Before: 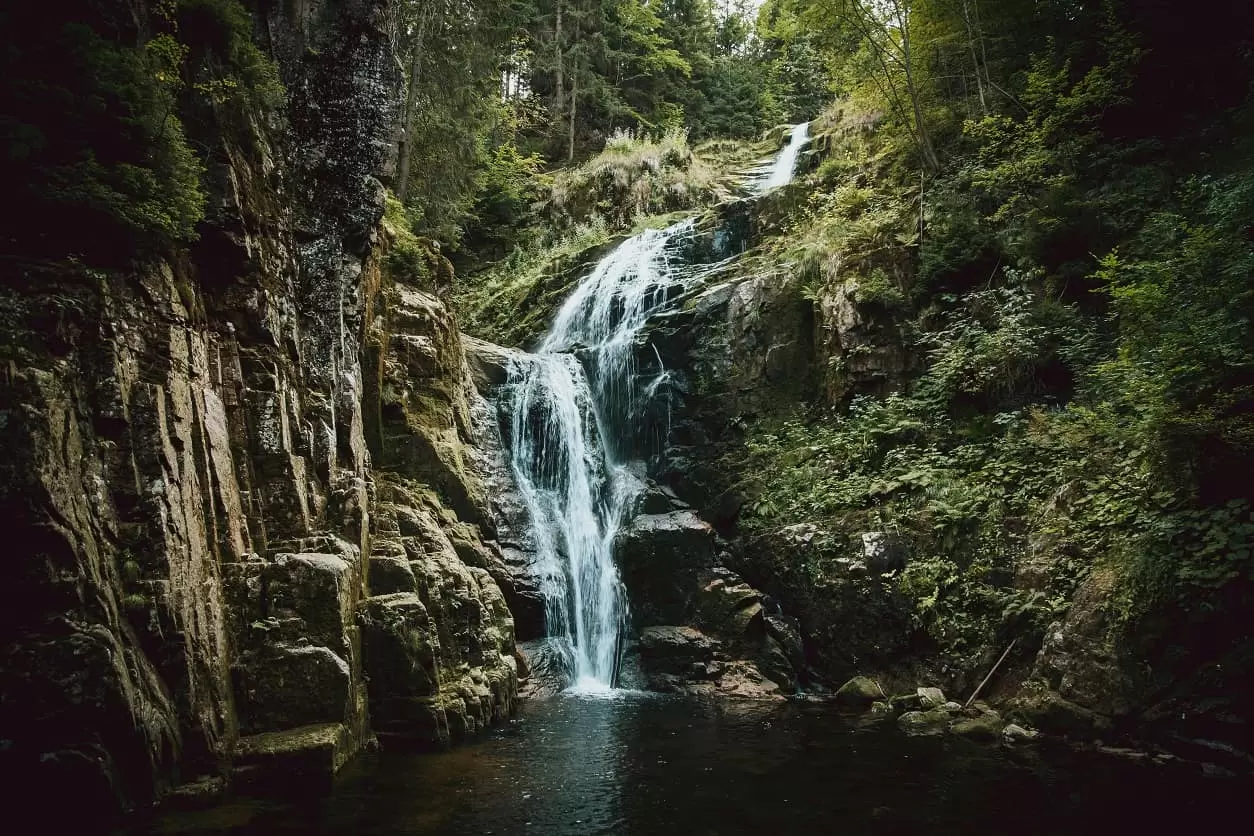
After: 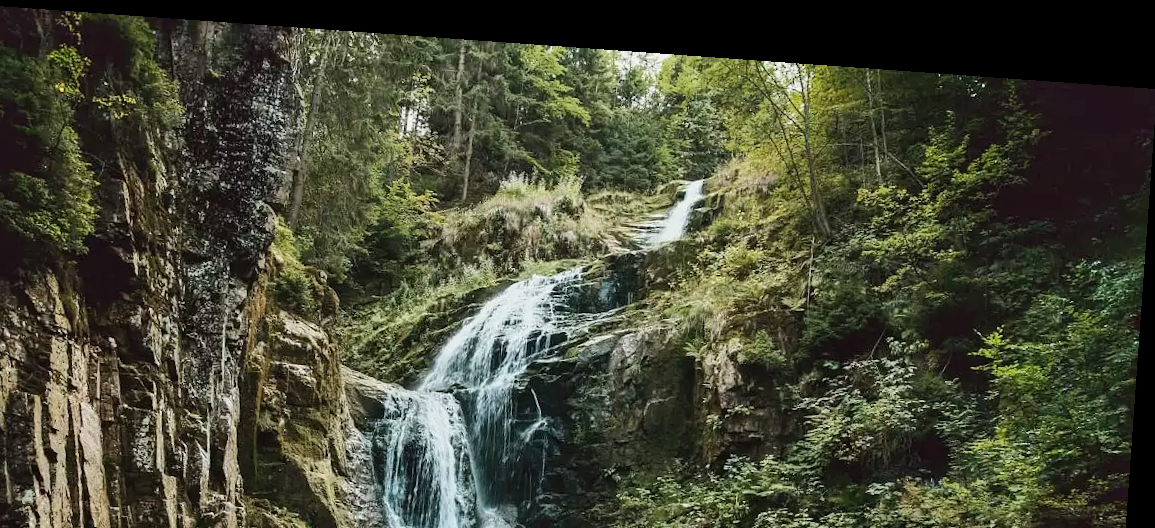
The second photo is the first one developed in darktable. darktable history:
crop and rotate: left 11.812%, bottom 42.776%
rotate and perspective: rotation 4.1°, automatic cropping off
shadows and highlights: low approximation 0.01, soften with gaussian
